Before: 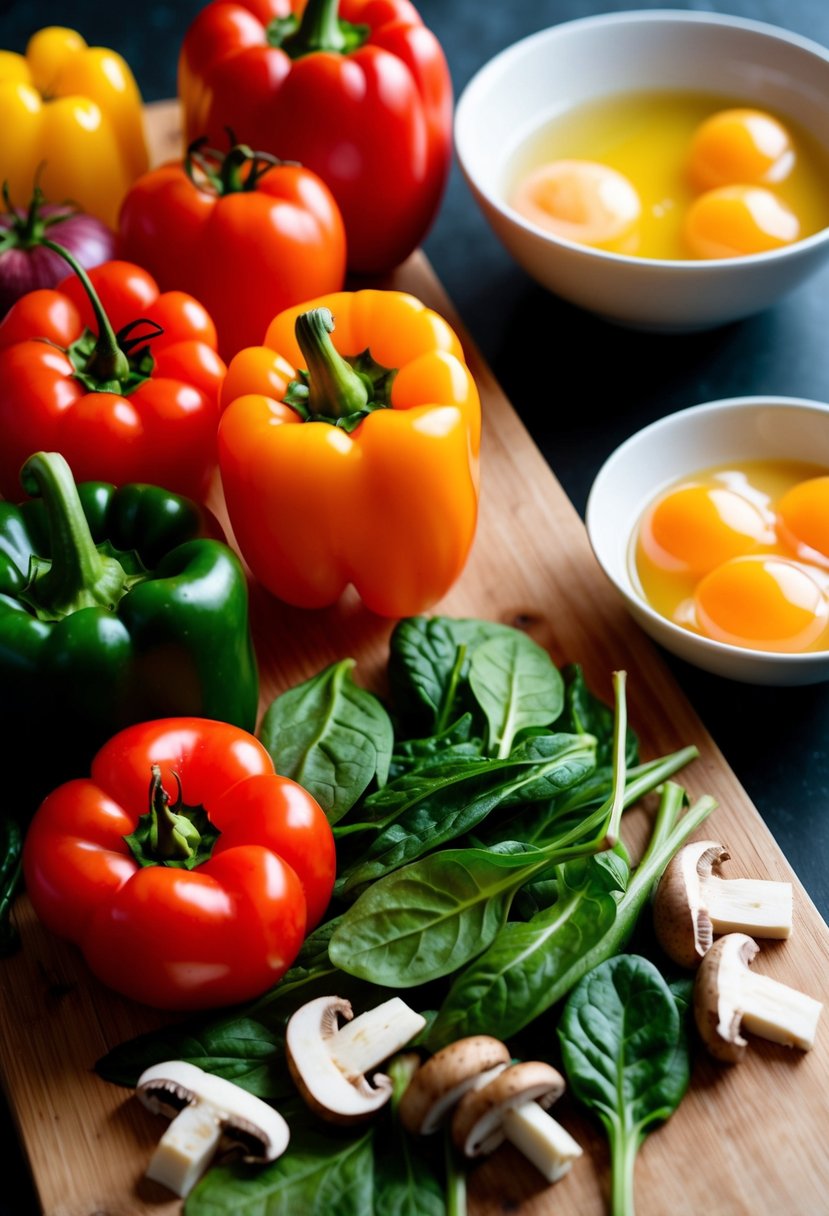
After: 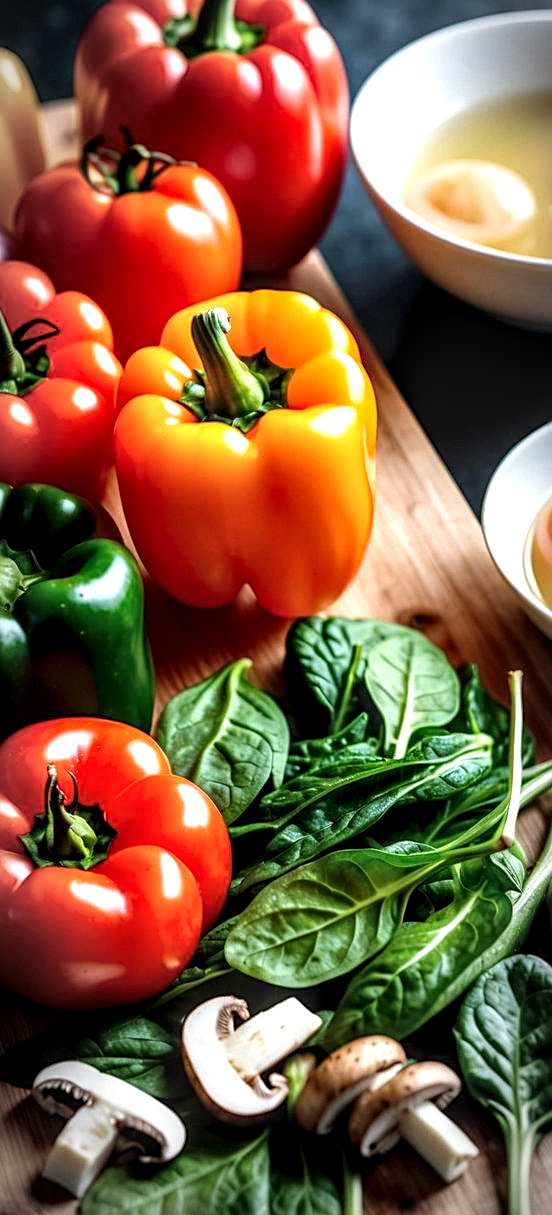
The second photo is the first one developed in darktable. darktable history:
sharpen: on, module defaults
local contrast: highlights 12%, shadows 38%, detail 183%, midtone range 0.471
vignetting: automatic ratio true
exposure: black level correction -0.002, exposure 0.54 EV, compensate highlight preservation false
crop and rotate: left 12.648%, right 20.685%
